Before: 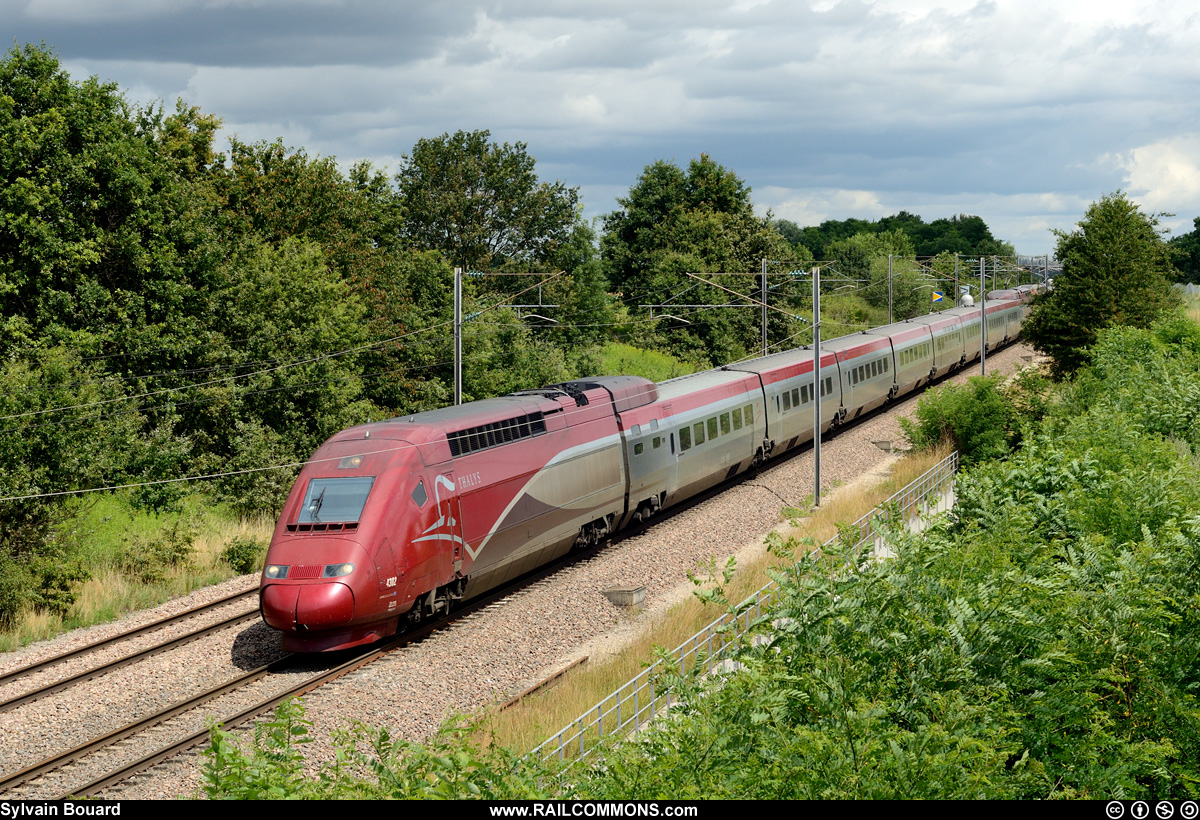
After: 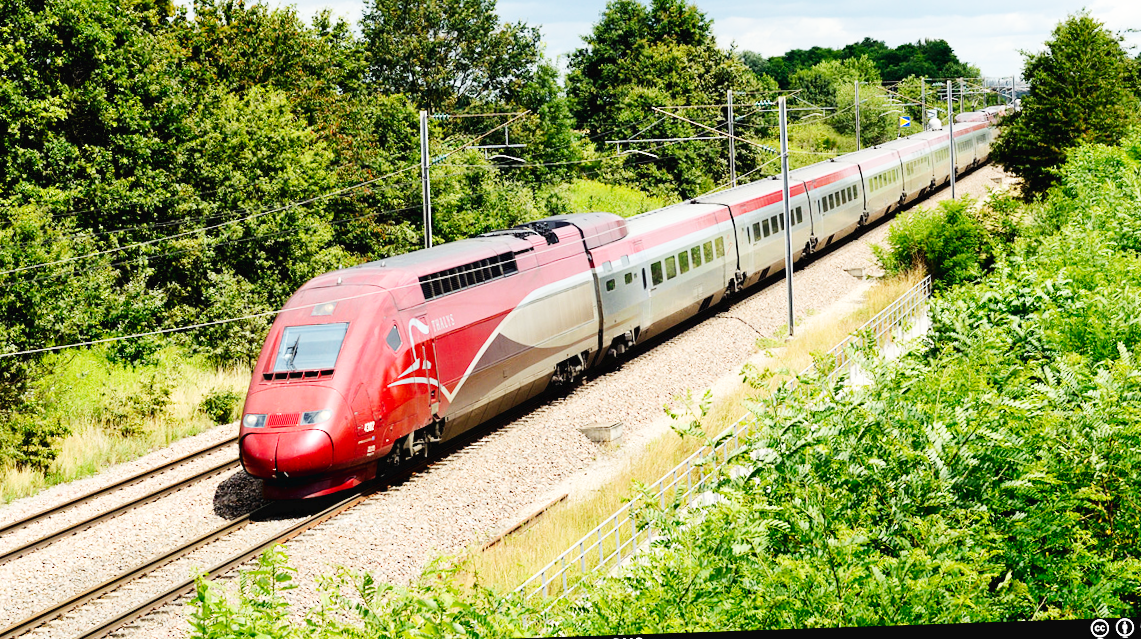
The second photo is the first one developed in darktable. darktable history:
base curve: curves: ch0 [(0, 0.003) (0.001, 0.002) (0.006, 0.004) (0.02, 0.022) (0.048, 0.086) (0.094, 0.234) (0.162, 0.431) (0.258, 0.629) (0.385, 0.8) (0.548, 0.918) (0.751, 0.988) (1, 1)], preserve colors none
rotate and perspective: rotation -2.12°, lens shift (vertical) 0.009, lens shift (horizontal) -0.008, automatic cropping original format, crop left 0.036, crop right 0.964, crop top 0.05, crop bottom 0.959
crop and rotate: top 18.507%
